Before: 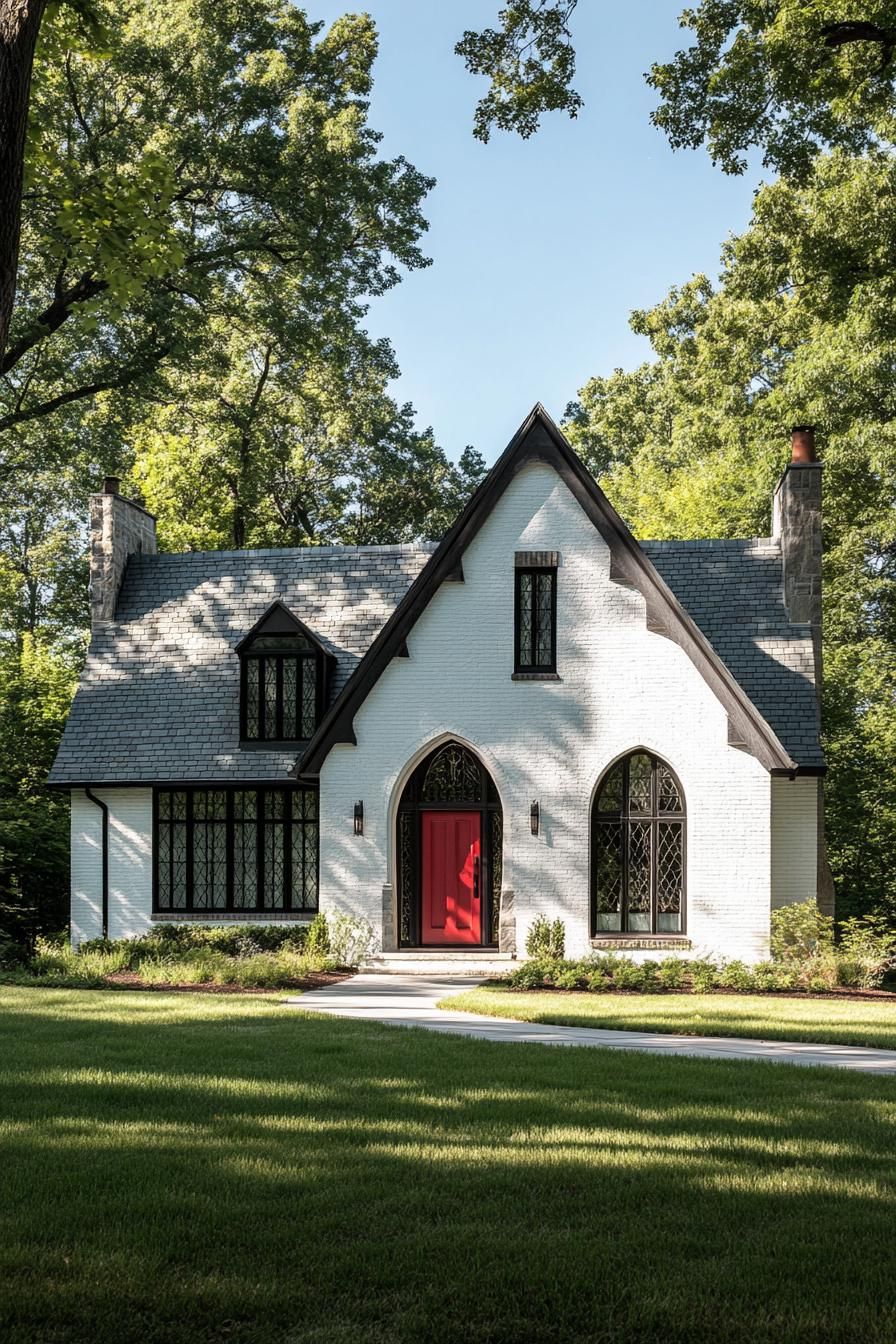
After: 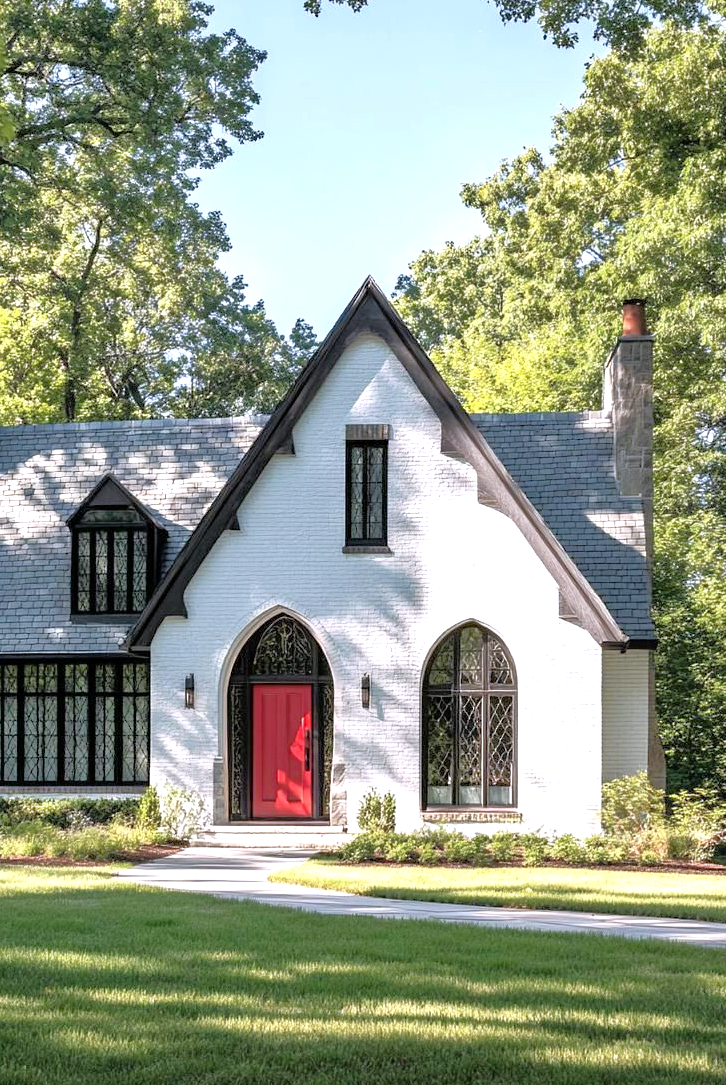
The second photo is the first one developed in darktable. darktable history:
tone equalizer: -7 EV 0.146 EV, -6 EV 0.599 EV, -5 EV 1.13 EV, -4 EV 1.31 EV, -3 EV 1.16 EV, -2 EV 0.6 EV, -1 EV 0.15 EV
color calibration: x 0.371, y 0.377, temperature 4292.95 K
color correction: highlights a* 5.85, highlights b* 4.77
crop: left 18.887%, top 9.502%, right 0%, bottom 9.701%
sharpen: radius 5.334, amount 0.313, threshold 26.521
exposure: exposure 0.492 EV, compensate highlight preservation false
